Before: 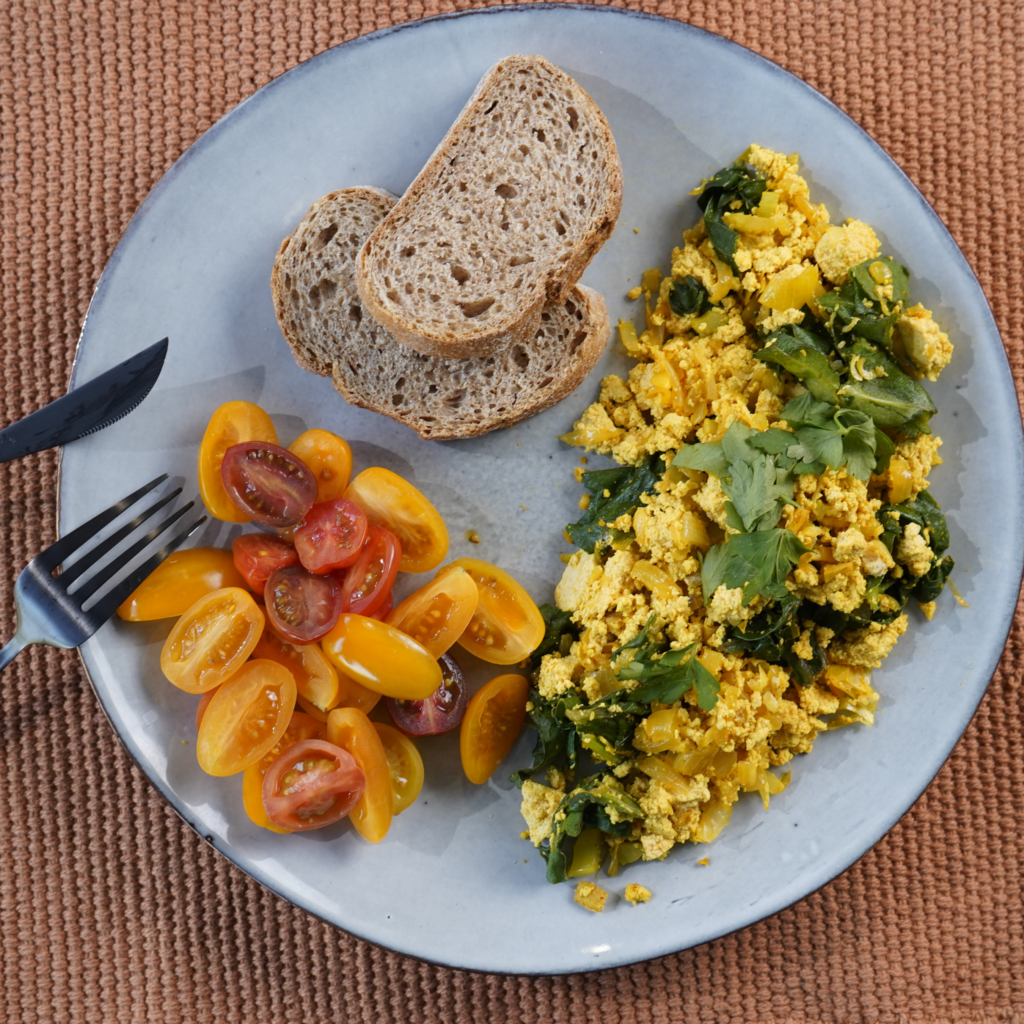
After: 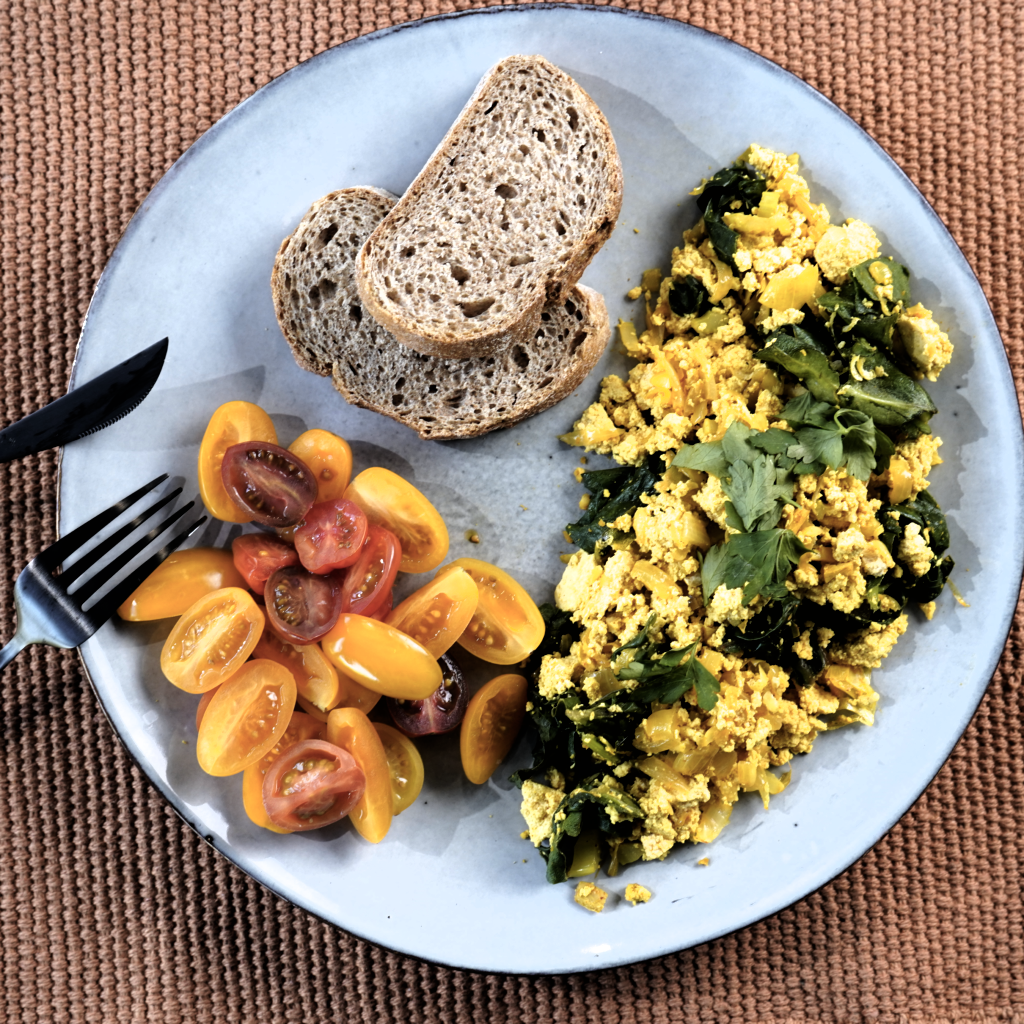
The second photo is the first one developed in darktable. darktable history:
filmic rgb: black relative exposure -8.2 EV, white relative exposure 2.2 EV, threshold 3 EV, hardness 7.11, latitude 85.74%, contrast 1.696, highlights saturation mix -4%, shadows ↔ highlights balance -2.69%, color science v5 (2021), contrast in shadows safe, contrast in highlights safe, enable highlight reconstruction true
white balance: red 0.982, blue 1.018
